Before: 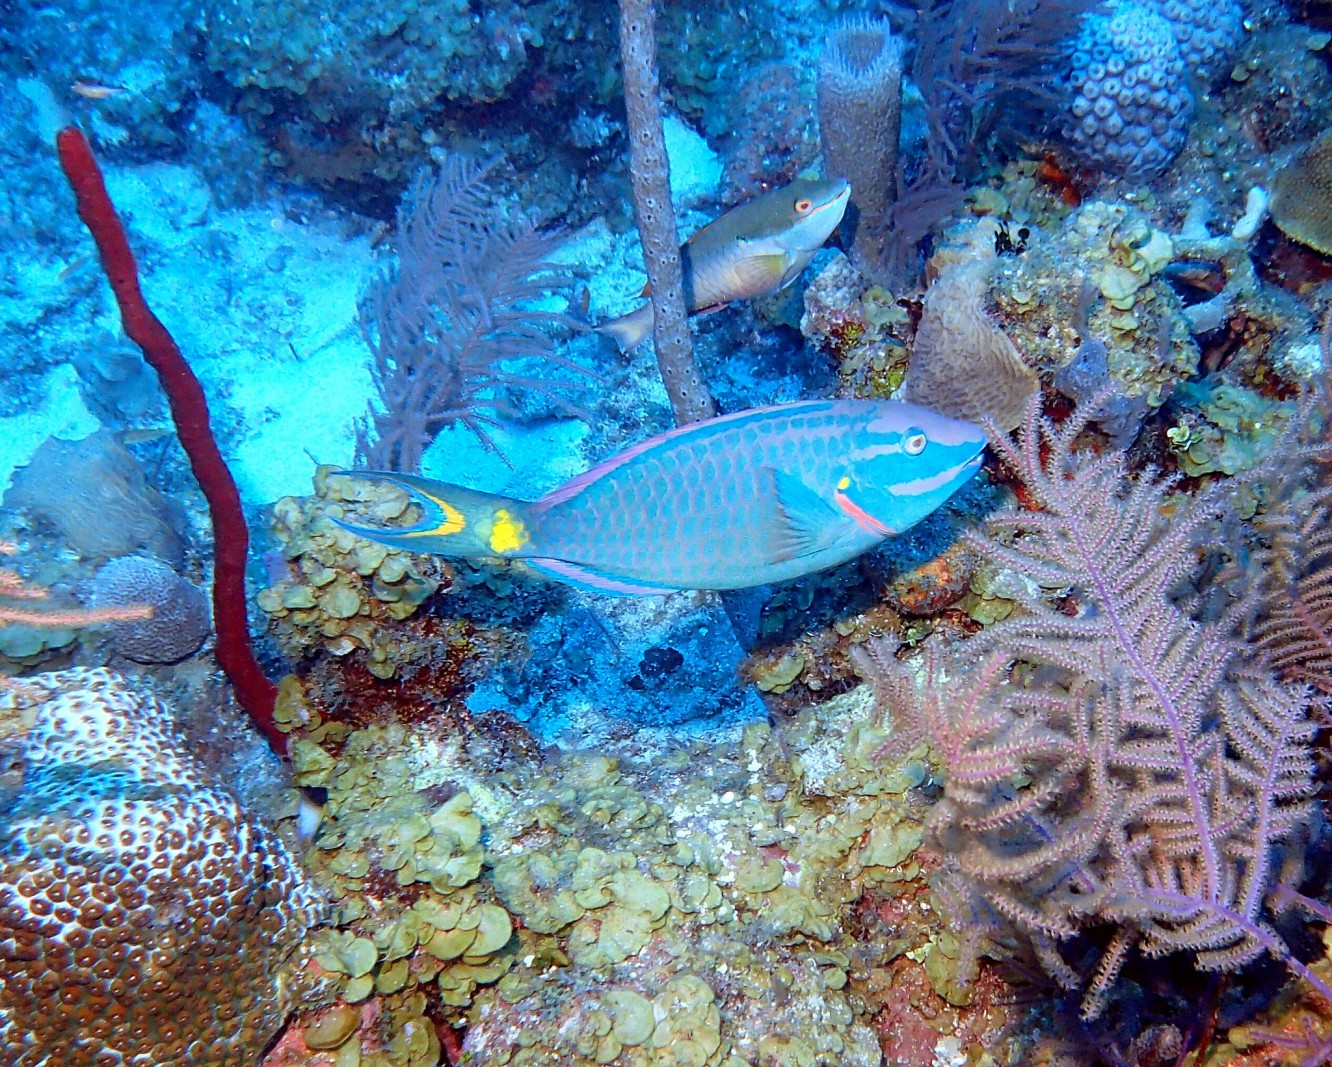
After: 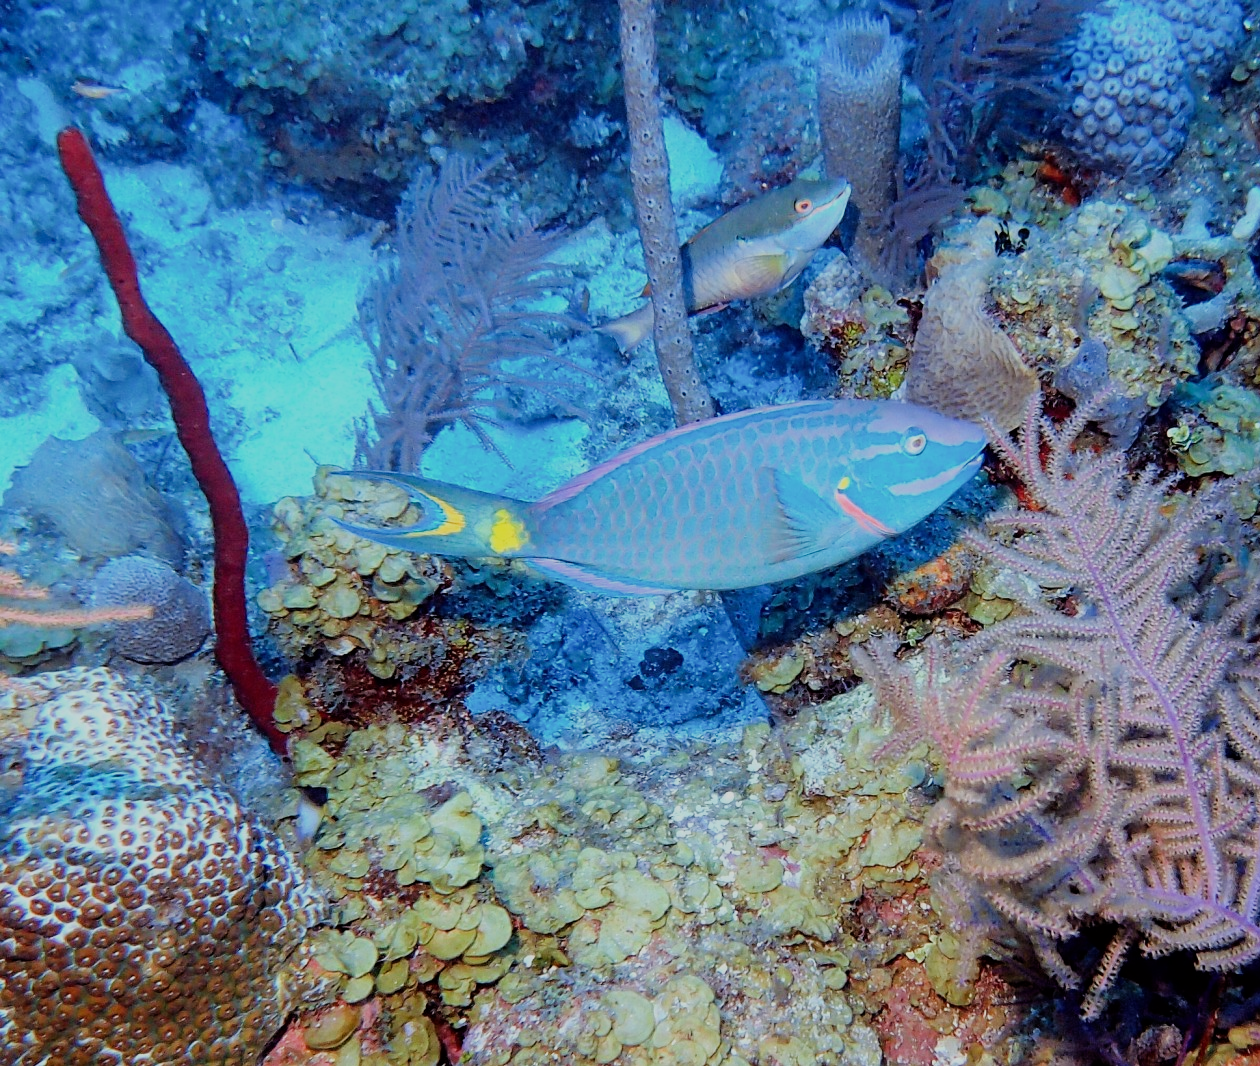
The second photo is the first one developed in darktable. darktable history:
crop and rotate: right 5.389%
filmic rgb: black relative exposure -7.65 EV, white relative exposure 4.56 EV, hardness 3.61
